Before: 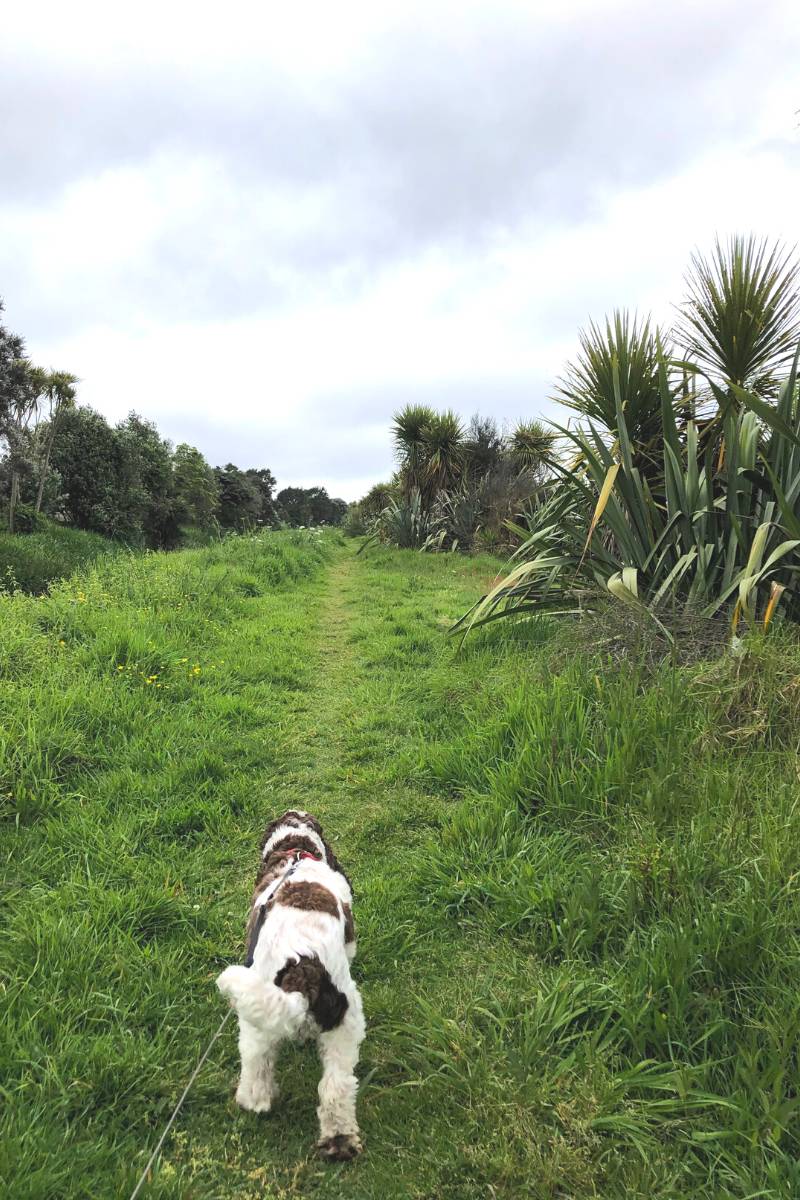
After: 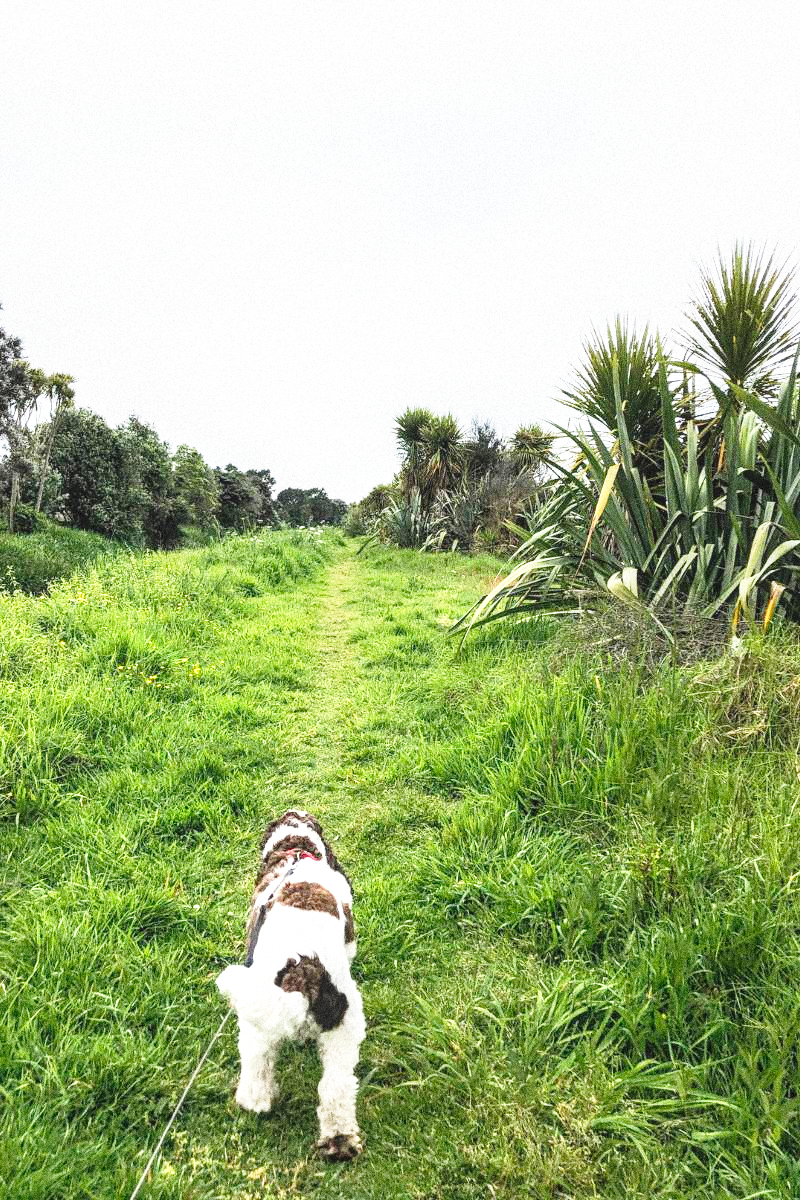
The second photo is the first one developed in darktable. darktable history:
grain: coarseness 14.49 ISO, strength 48.04%, mid-tones bias 35%
base curve: curves: ch0 [(0, 0) (0.026, 0.03) (0.109, 0.232) (0.351, 0.748) (0.669, 0.968) (1, 1)], preserve colors none
local contrast: on, module defaults
